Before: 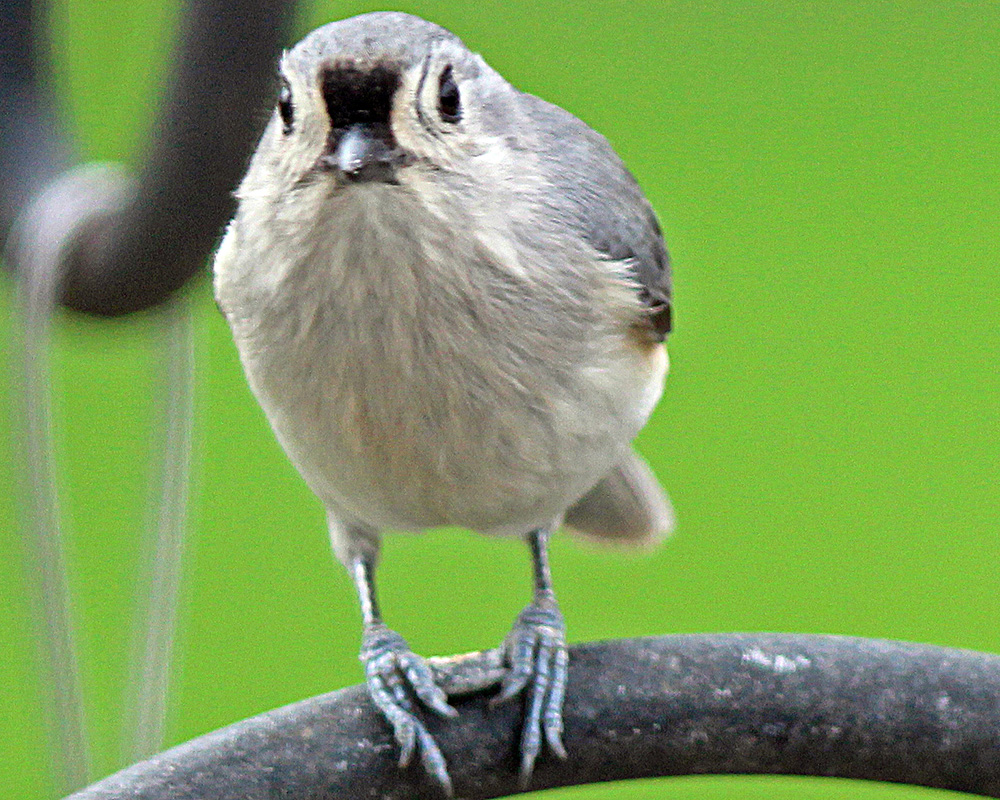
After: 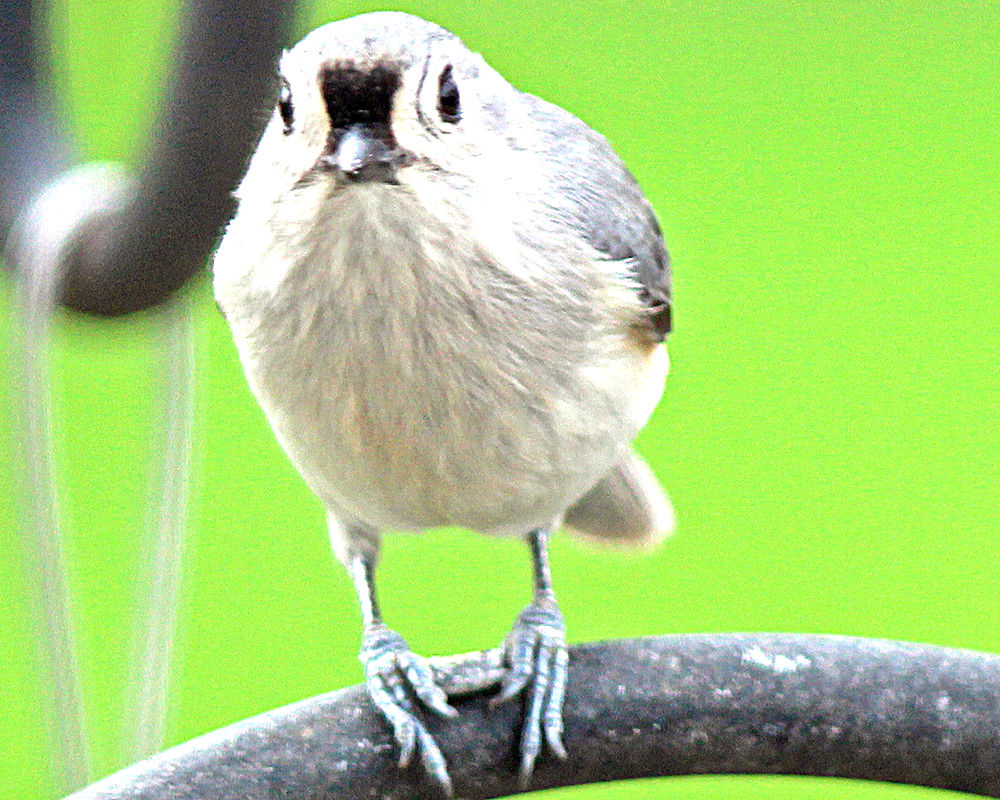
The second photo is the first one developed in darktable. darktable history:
exposure: black level correction 0, exposure 0.935 EV, compensate highlight preservation false
